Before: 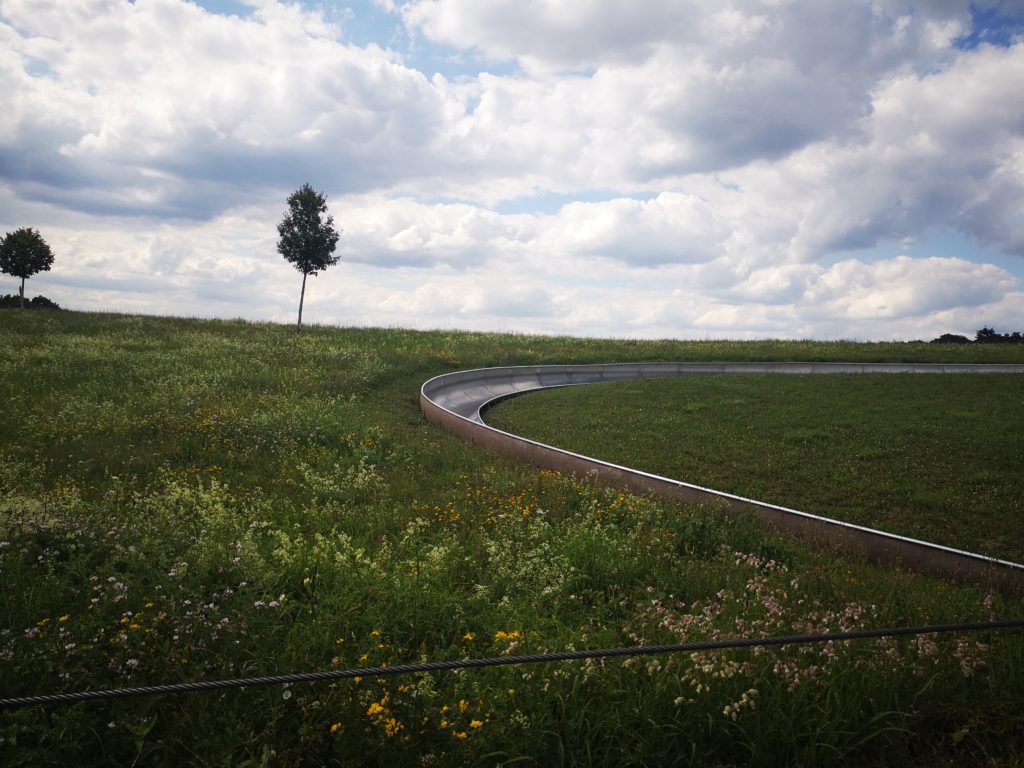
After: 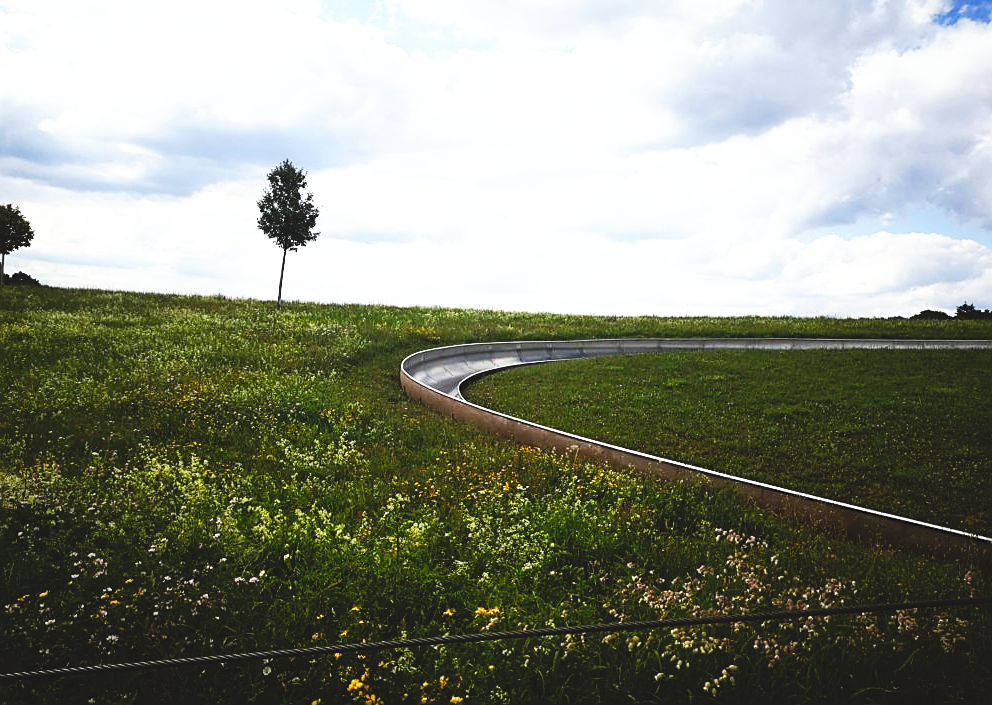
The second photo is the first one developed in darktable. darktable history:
color balance rgb: shadows lift › luminance -20%, power › hue 72.24°, highlights gain › luminance 15%, global offset › hue 171.6°, perceptual saturation grading › highlights -30%, perceptual saturation grading › shadows 20%, global vibrance 30%, contrast 10%
contrast brightness saturation: brightness 0.13
color balance: lift [1.004, 1.002, 1.002, 0.998], gamma [1, 1.007, 1.002, 0.993], gain [1, 0.977, 1.013, 1.023], contrast -3.64%
tone curve: curves: ch0 [(0, 0) (0.003, 0.082) (0.011, 0.082) (0.025, 0.088) (0.044, 0.088) (0.069, 0.093) (0.1, 0.101) (0.136, 0.109) (0.177, 0.129) (0.224, 0.155) (0.277, 0.214) (0.335, 0.289) (0.399, 0.378) (0.468, 0.476) (0.543, 0.589) (0.623, 0.713) (0.709, 0.826) (0.801, 0.908) (0.898, 0.98) (1, 1)], preserve colors none
white balance: emerald 1
crop: left 1.964%, top 3.251%, right 1.122%, bottom 4.933%
sharpen: on, module defaults
